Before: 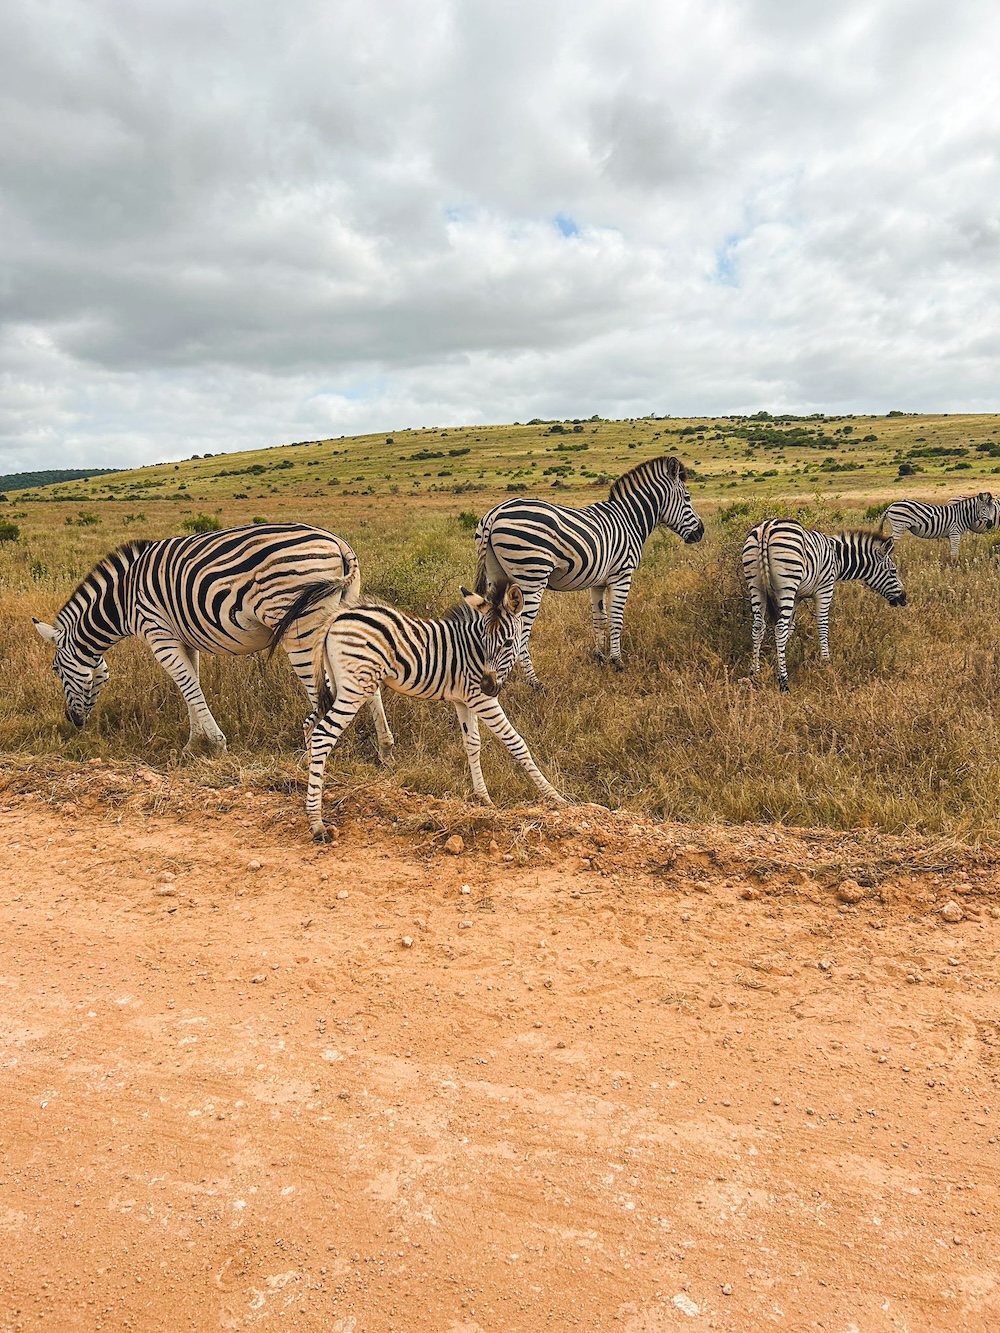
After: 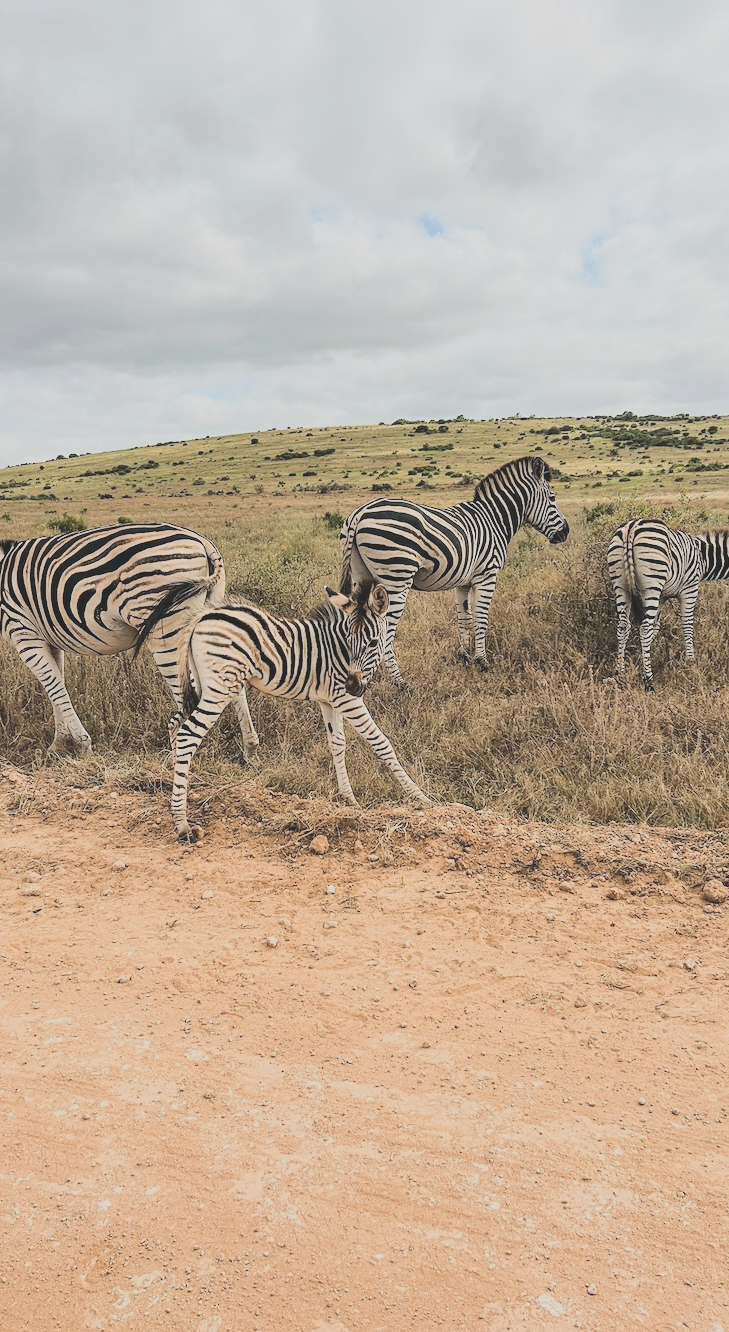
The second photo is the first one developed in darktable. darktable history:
crop: left 13.571%, top 0%, right 13.505%
base curve: curves: ch0 [(0, 0) (0.036, 0.025) (0.121, 0.166) (0.206, 0.329) (0.605, 0.79) (1, 1)]
contrast brightness saturation: contrast -0.25, saturation -0.444
